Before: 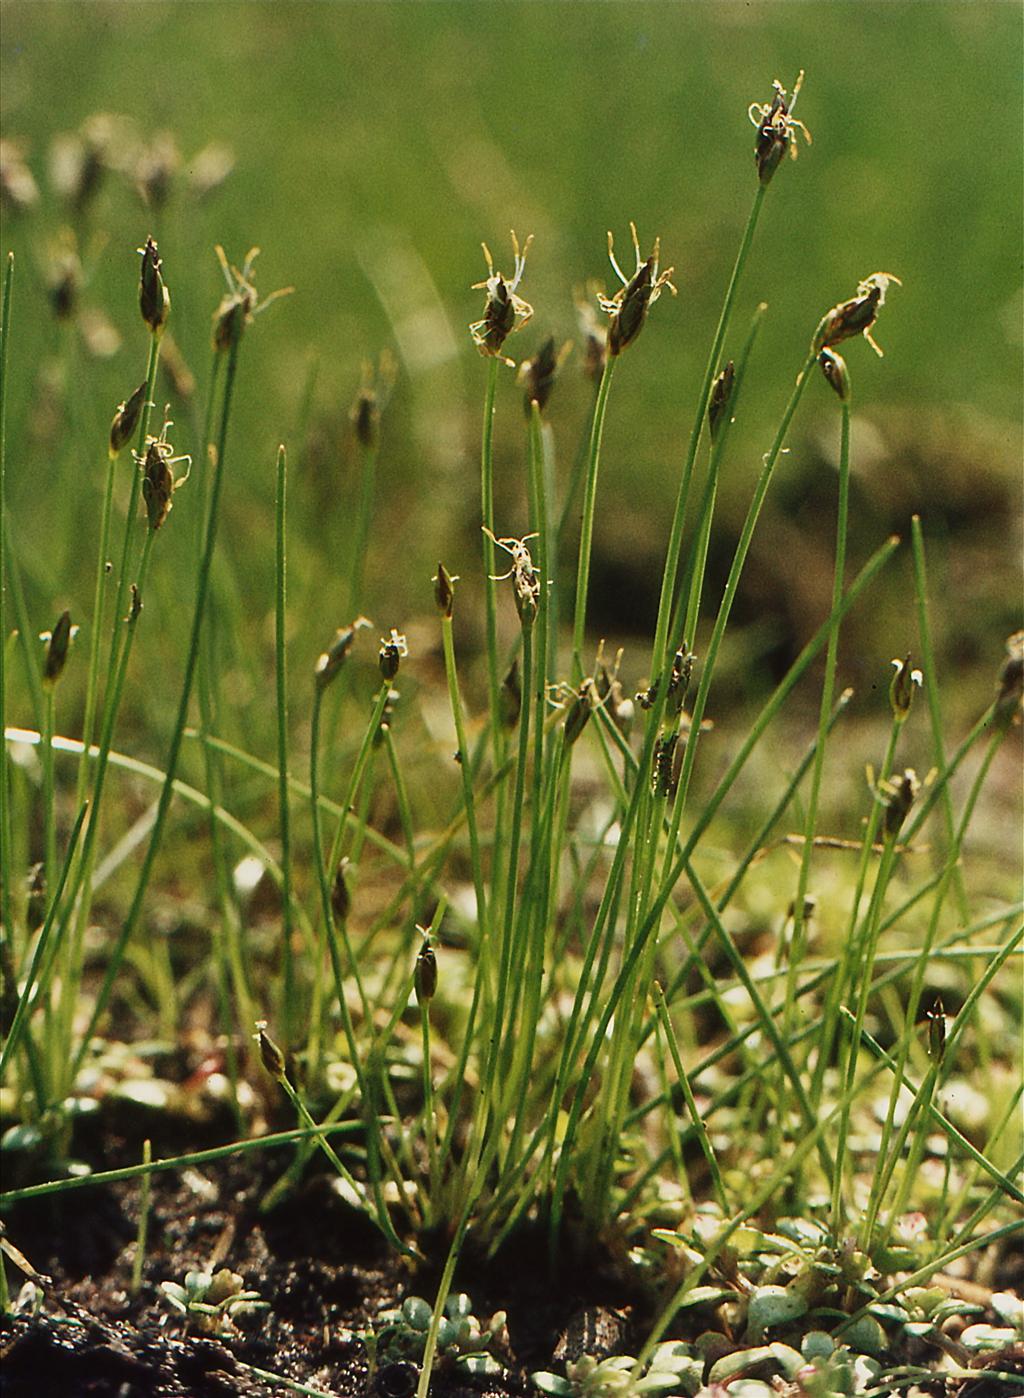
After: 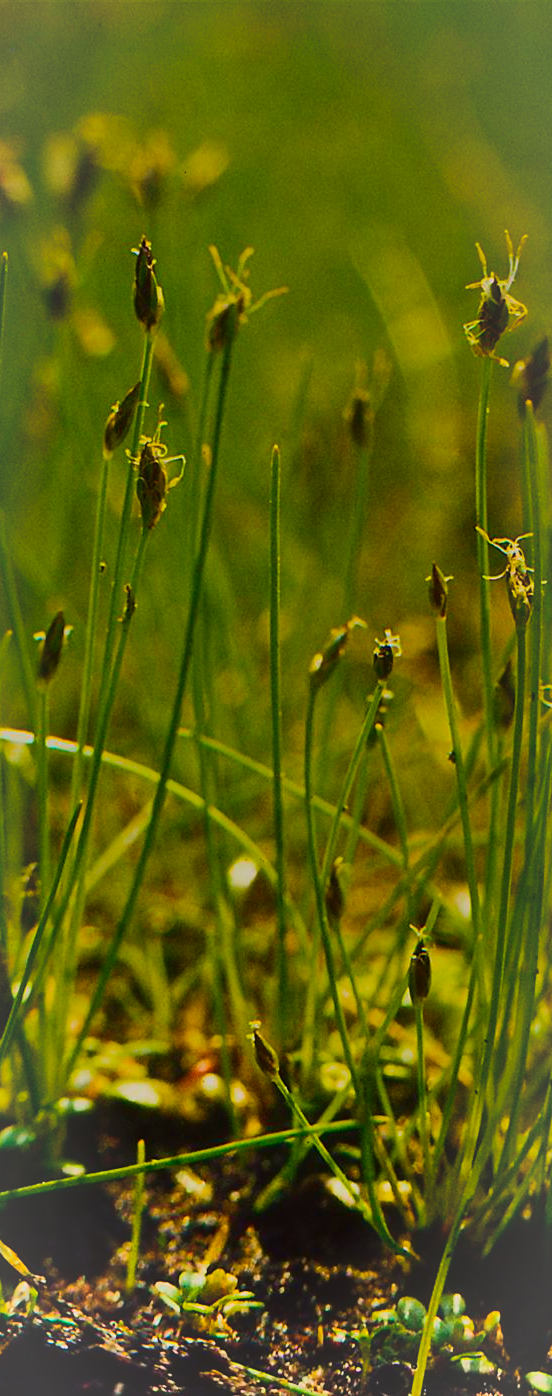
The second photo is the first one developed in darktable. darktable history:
tone equalizer: on, module defaults
crop: left 0.654%, right 45.424%, bottom 0.089%
shadows and highlights: soften with gaussian
color balance rgb: power › hue 206.06°, linear chroma grading › shadows 16.81%, linear chroma grading › highlights 60.391%, linear chroma grading › global chroma 49.637%, perceptual saturation grading › global saturation 25.377%, global vibrance 14.208%
exposure: exposure -0.558 EV, compensate exposure bias true, compensate highlight preservation false
vignetting: brightness 0.051, saturation -0.002, automatic ratio true
